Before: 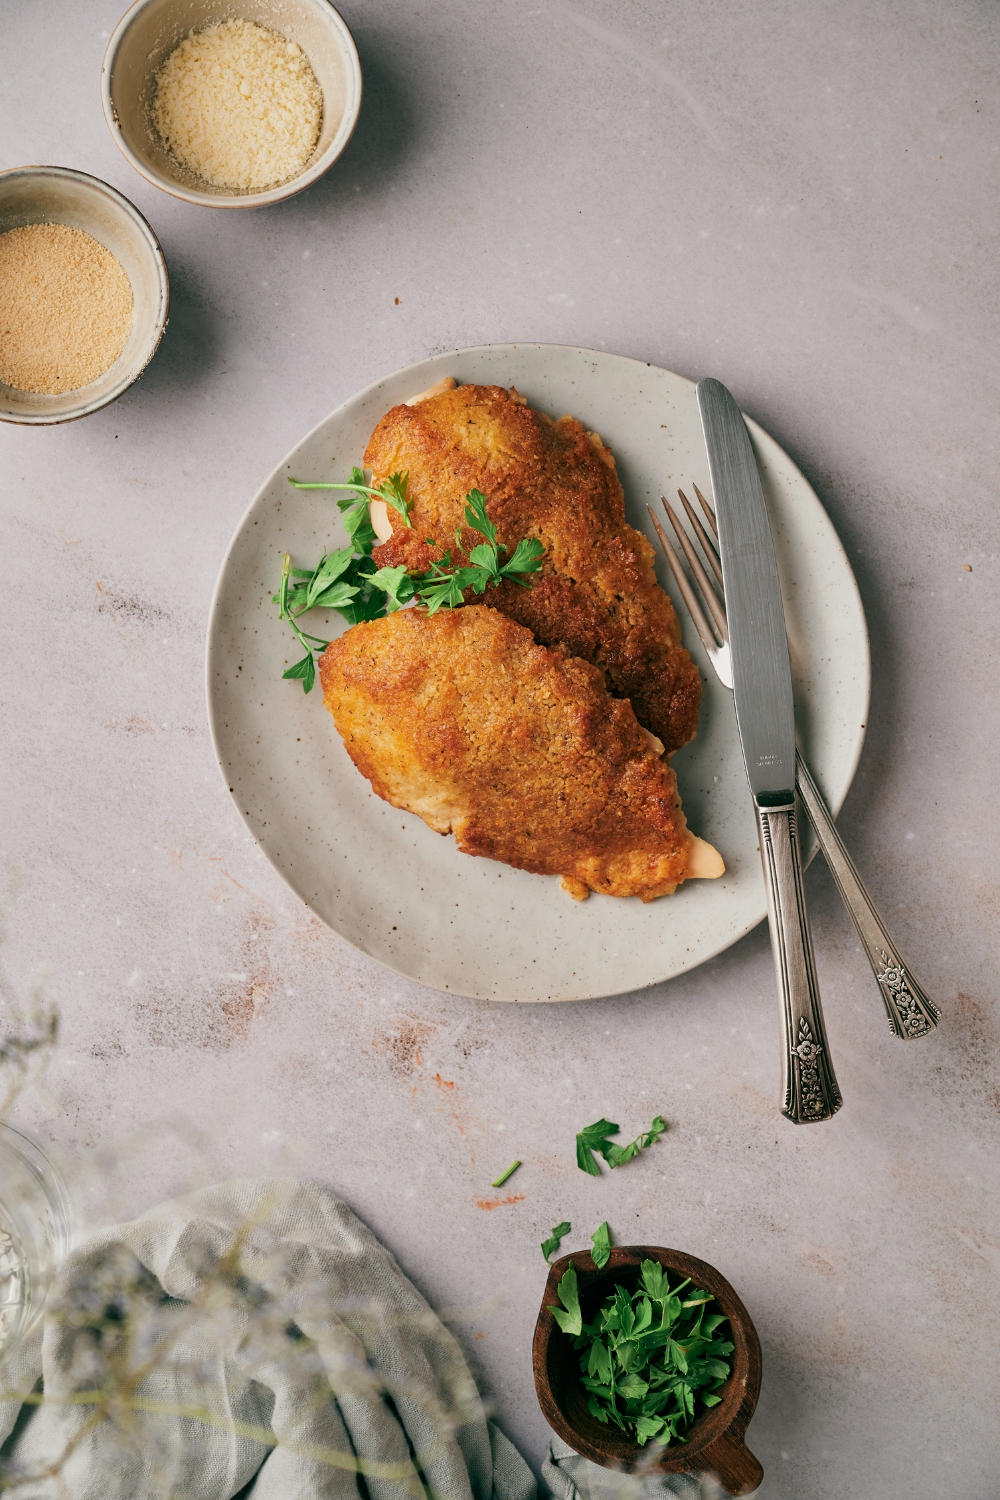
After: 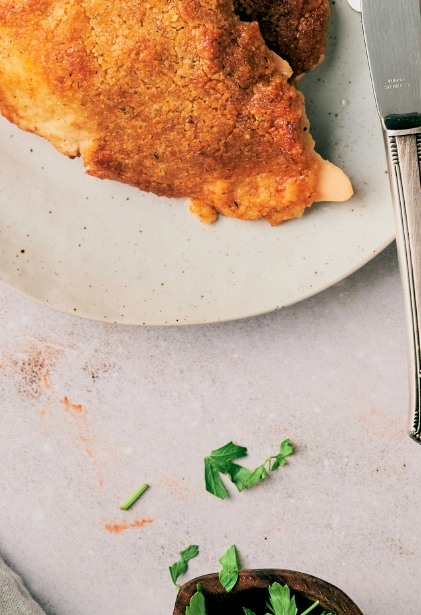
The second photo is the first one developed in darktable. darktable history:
crop: left 37.221%, top 45.169%, right 20.63%, bottom 13.777%
local contrast: highlights 100%, shadows 100%, detail 120%, midtone range 0.2
filmic rgb: black relative exposure -7.48 EV, white relative exposure 4.83 EV, hardness 3.4, color science v6 (2022)
exposure: exposure 0.935 EV, compensate highlight preservation false
